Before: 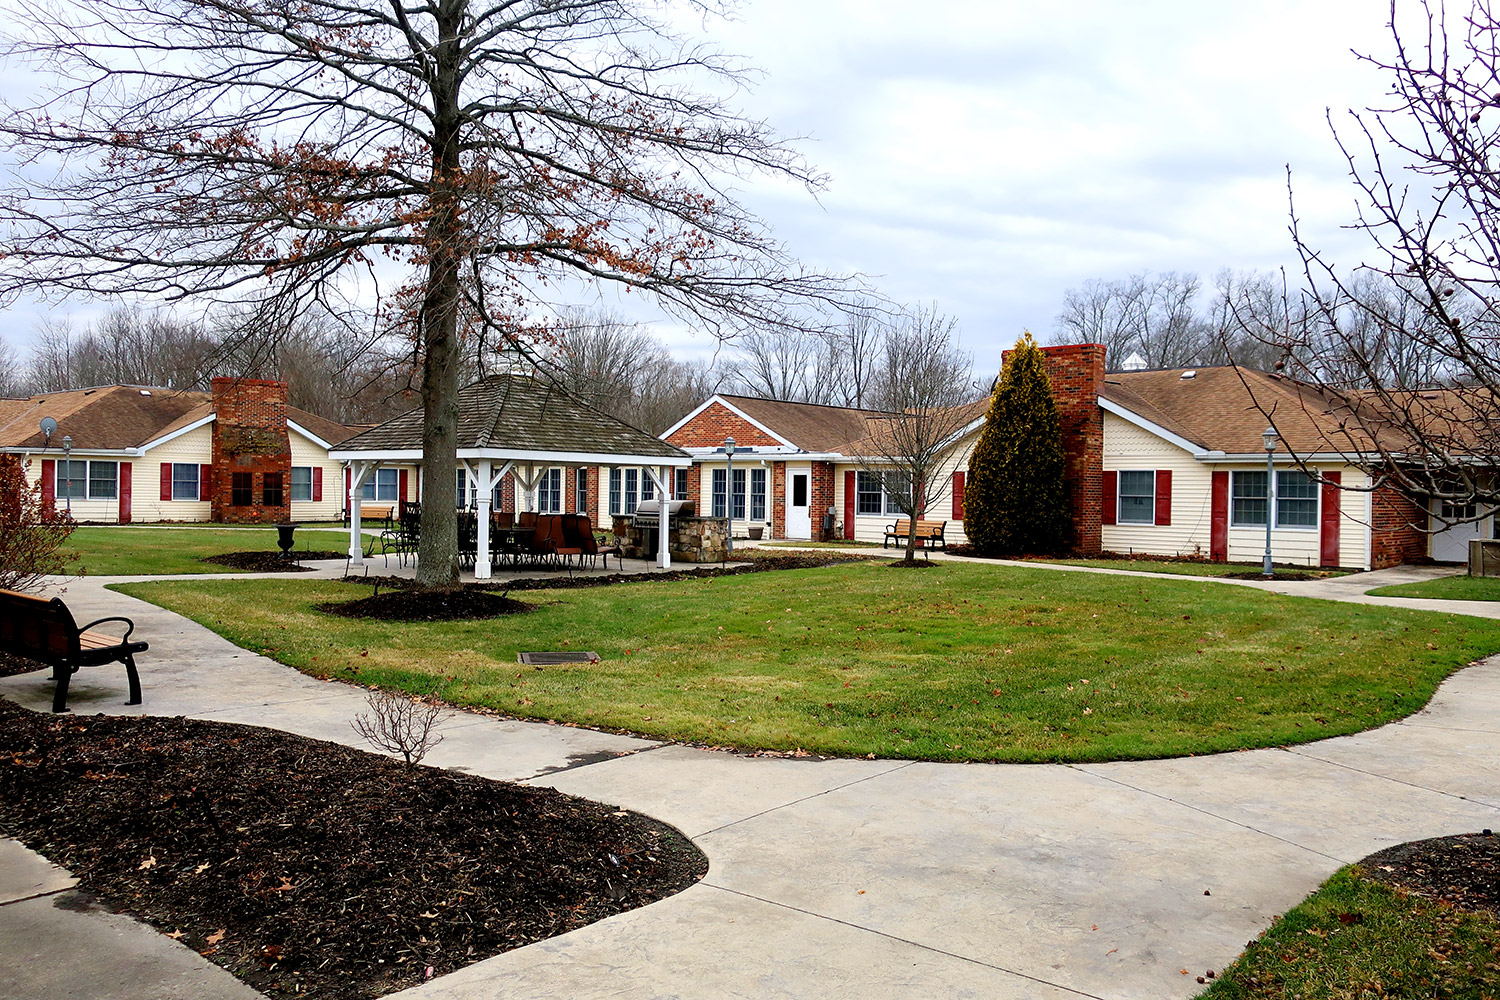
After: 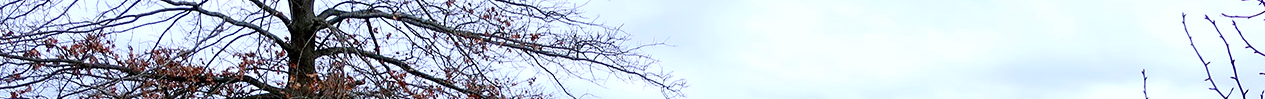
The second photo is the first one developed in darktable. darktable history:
crop and rotate: left 9.644%, top 9.491%, right 6.021%, bottom 80.509%
white balance: red 0.967, blue 1.119, emerald 0.756
